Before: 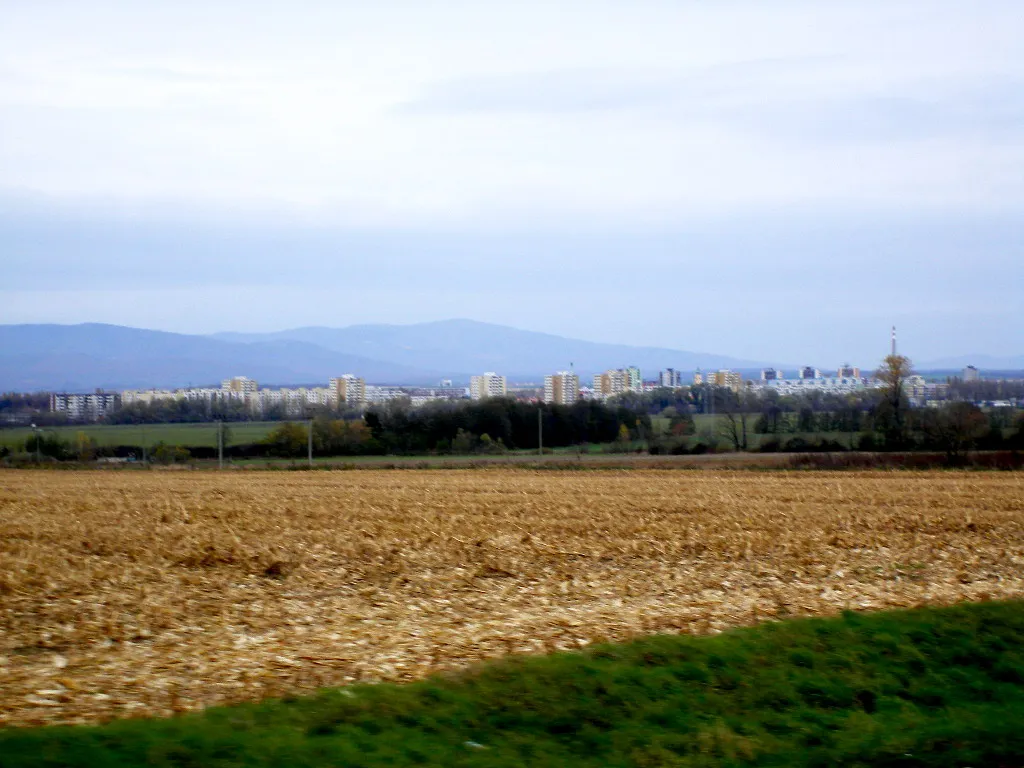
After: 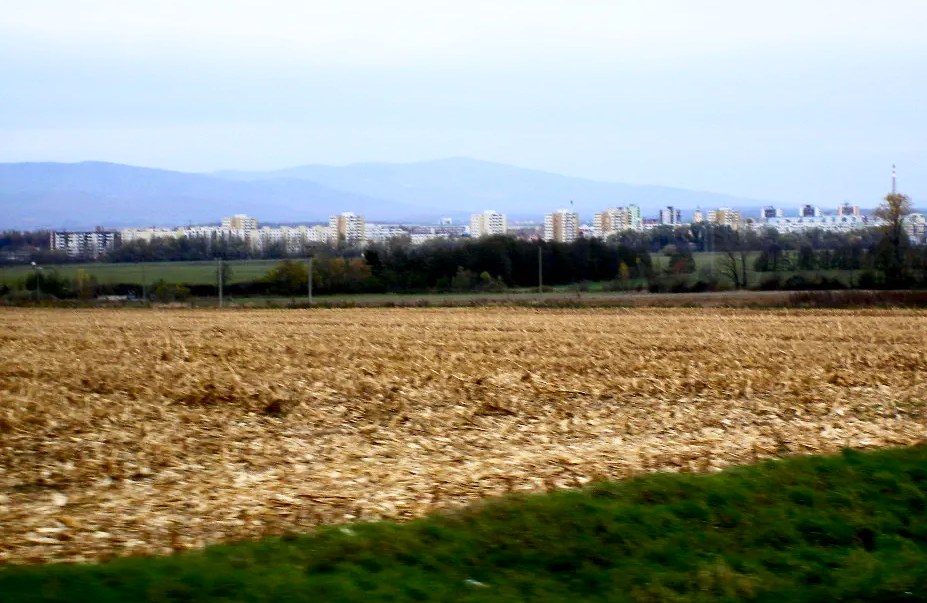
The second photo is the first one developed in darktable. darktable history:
contrast brightness saturation: contrast 0.245, brightness 0.088
crop: top 21.216%, right 9.432%, bottom 0.212%
